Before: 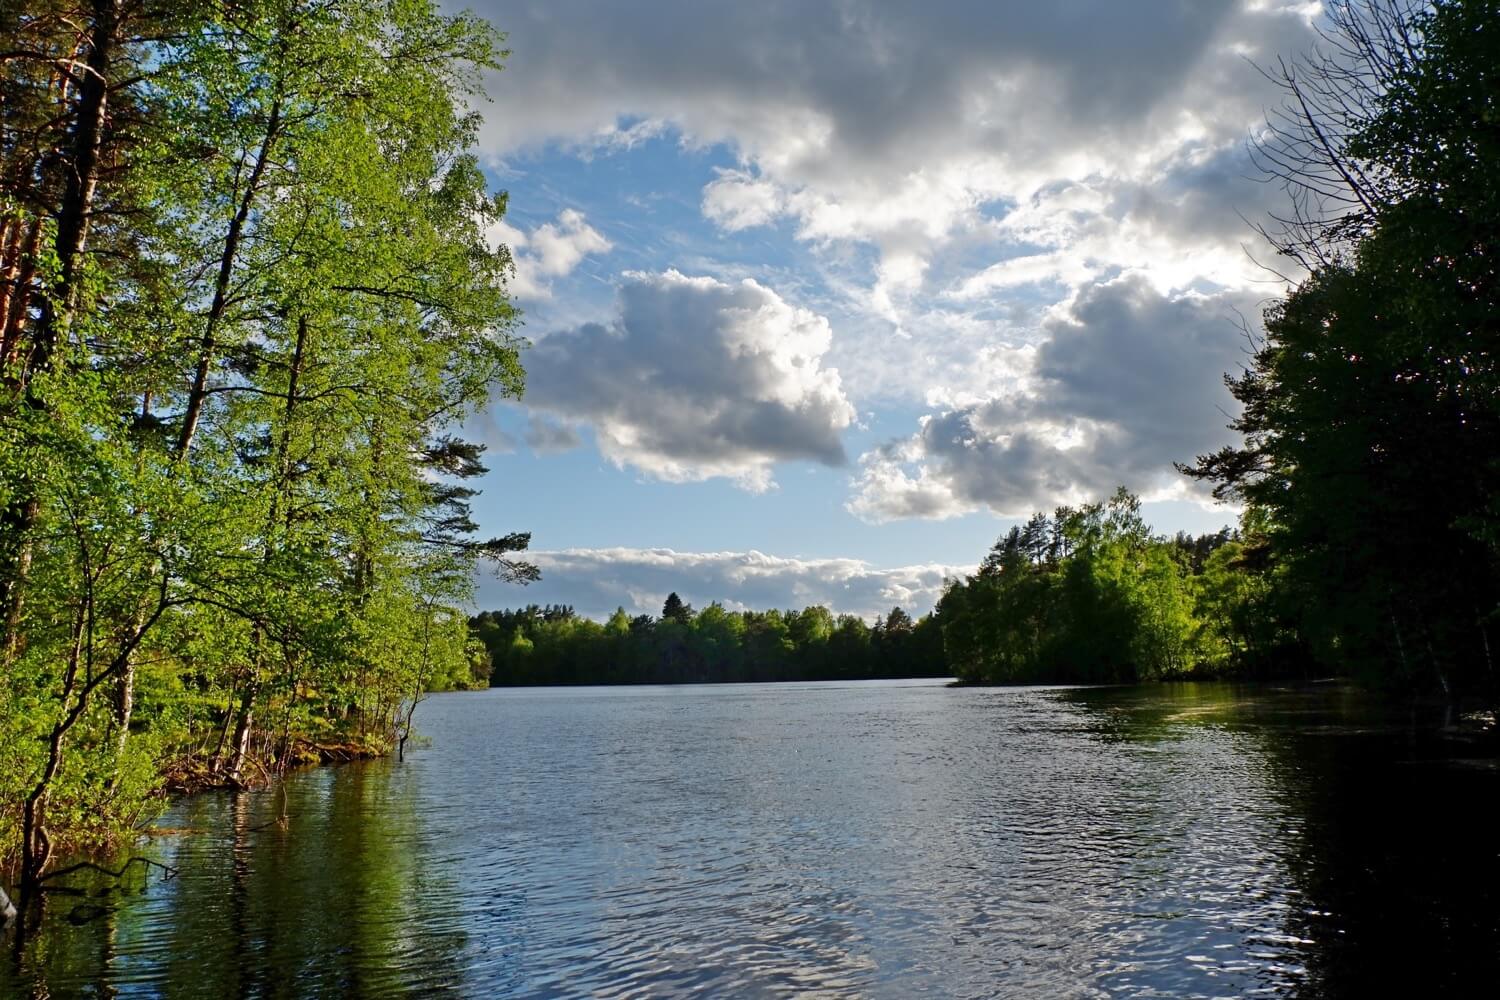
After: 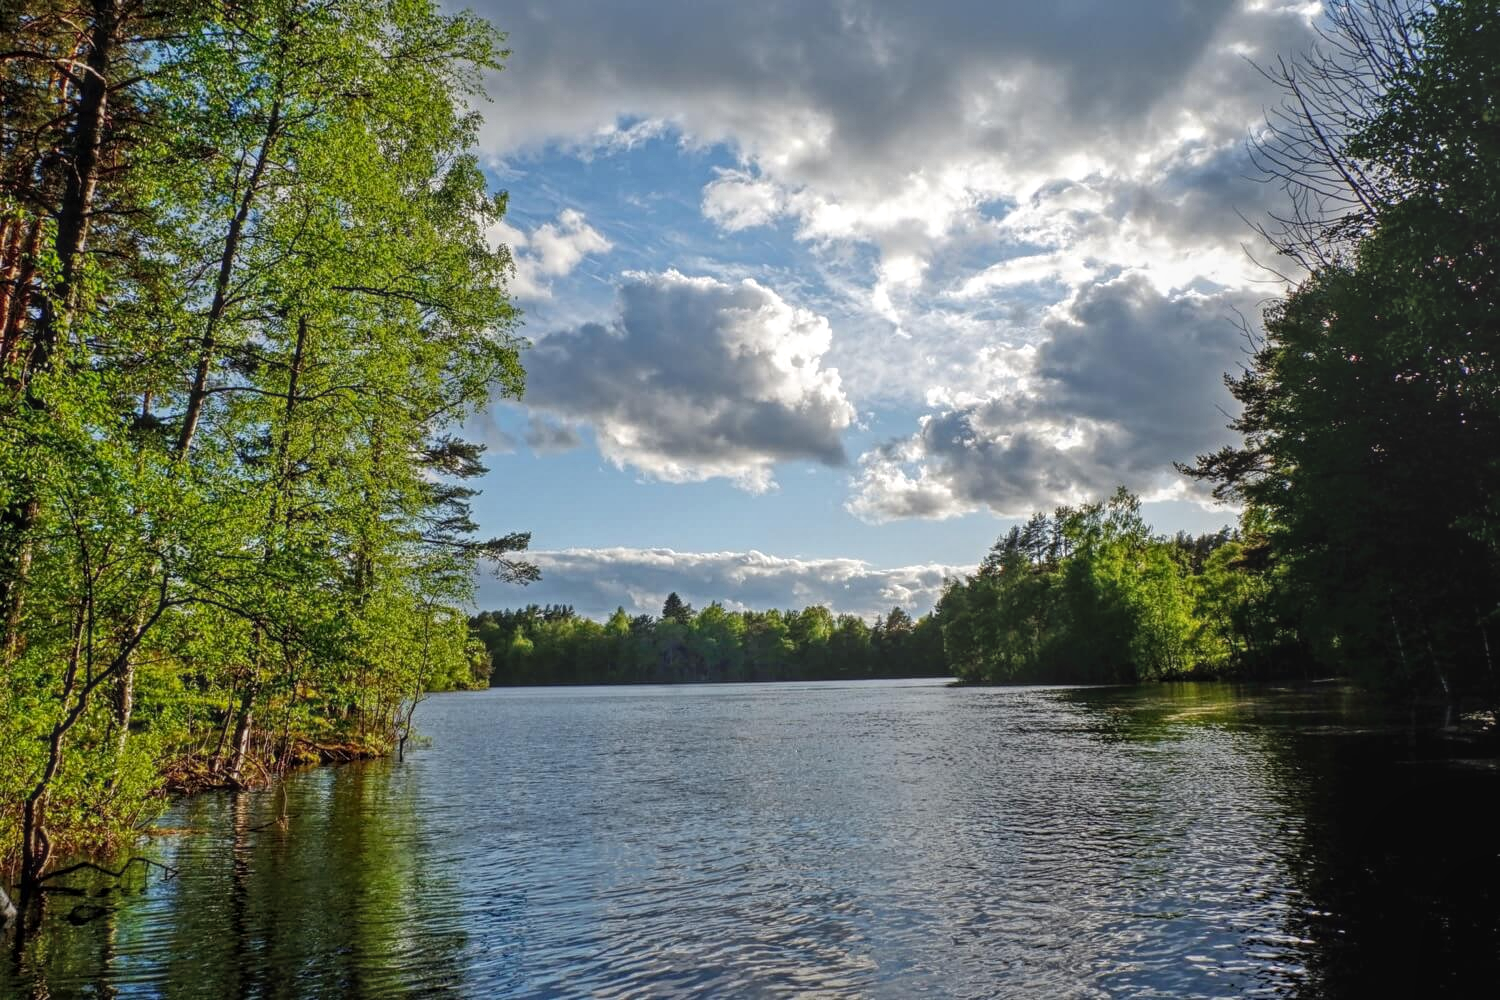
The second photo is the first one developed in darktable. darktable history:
local contrast: highlights 66%, shadows 34%, detail 166%, midtone range 0.2
